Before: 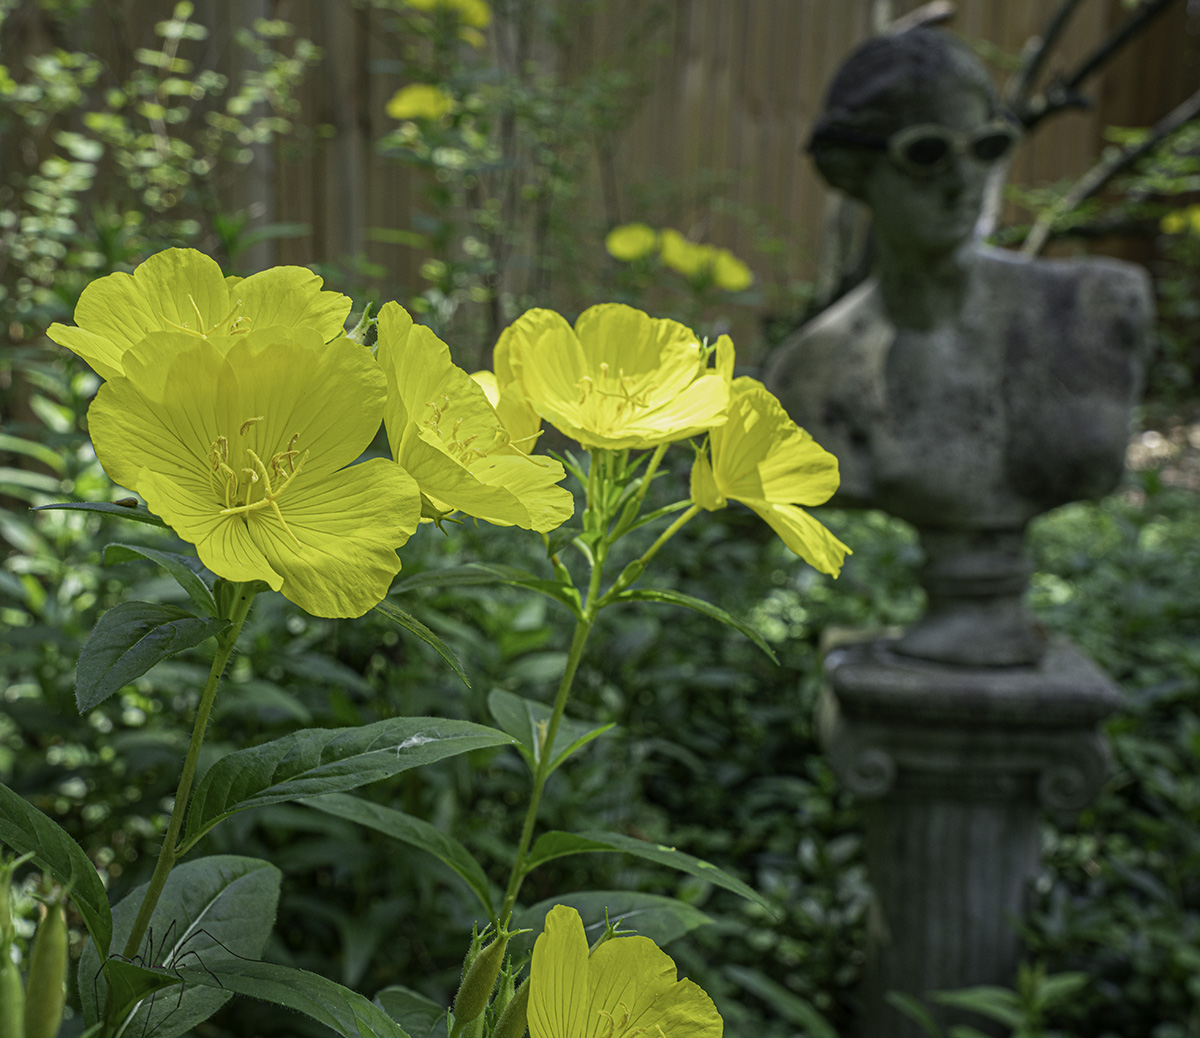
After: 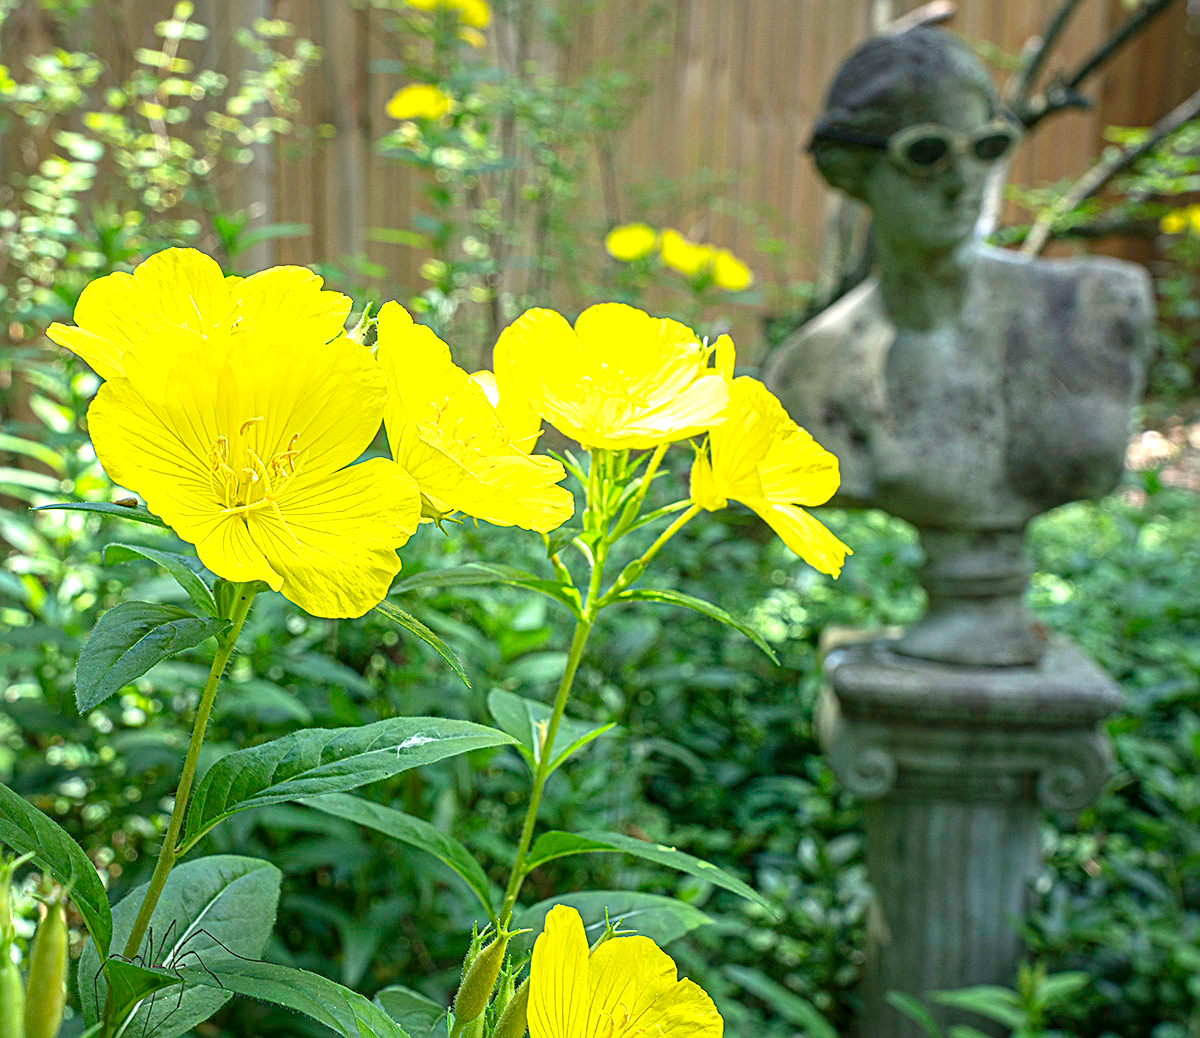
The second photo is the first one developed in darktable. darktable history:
sharpen: on, module defaults
exposure: exposure 1.066 EV, compensate exposure bias true, compensate highlight preservation false
